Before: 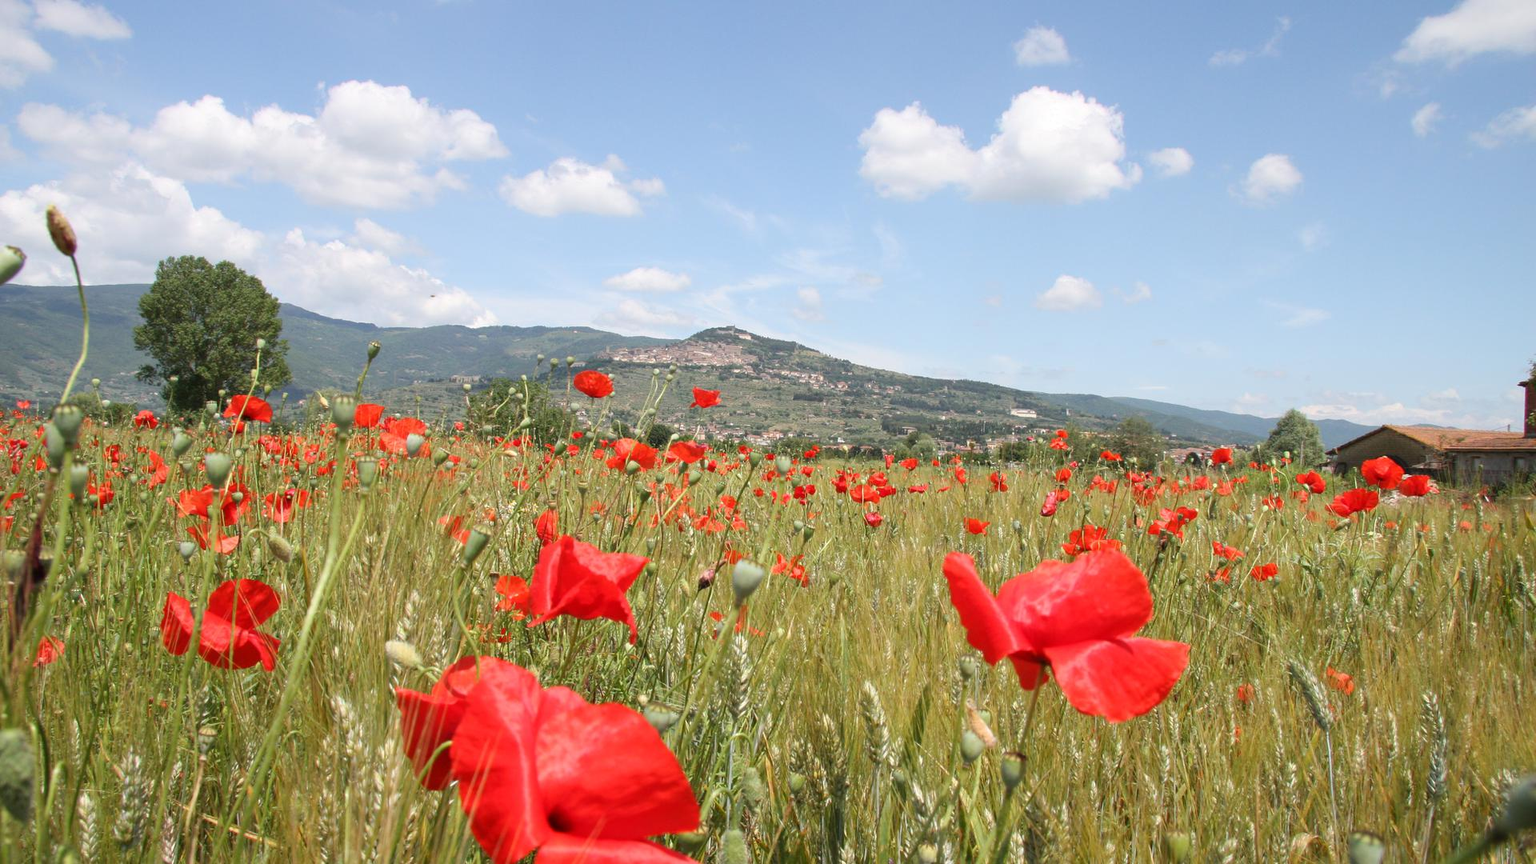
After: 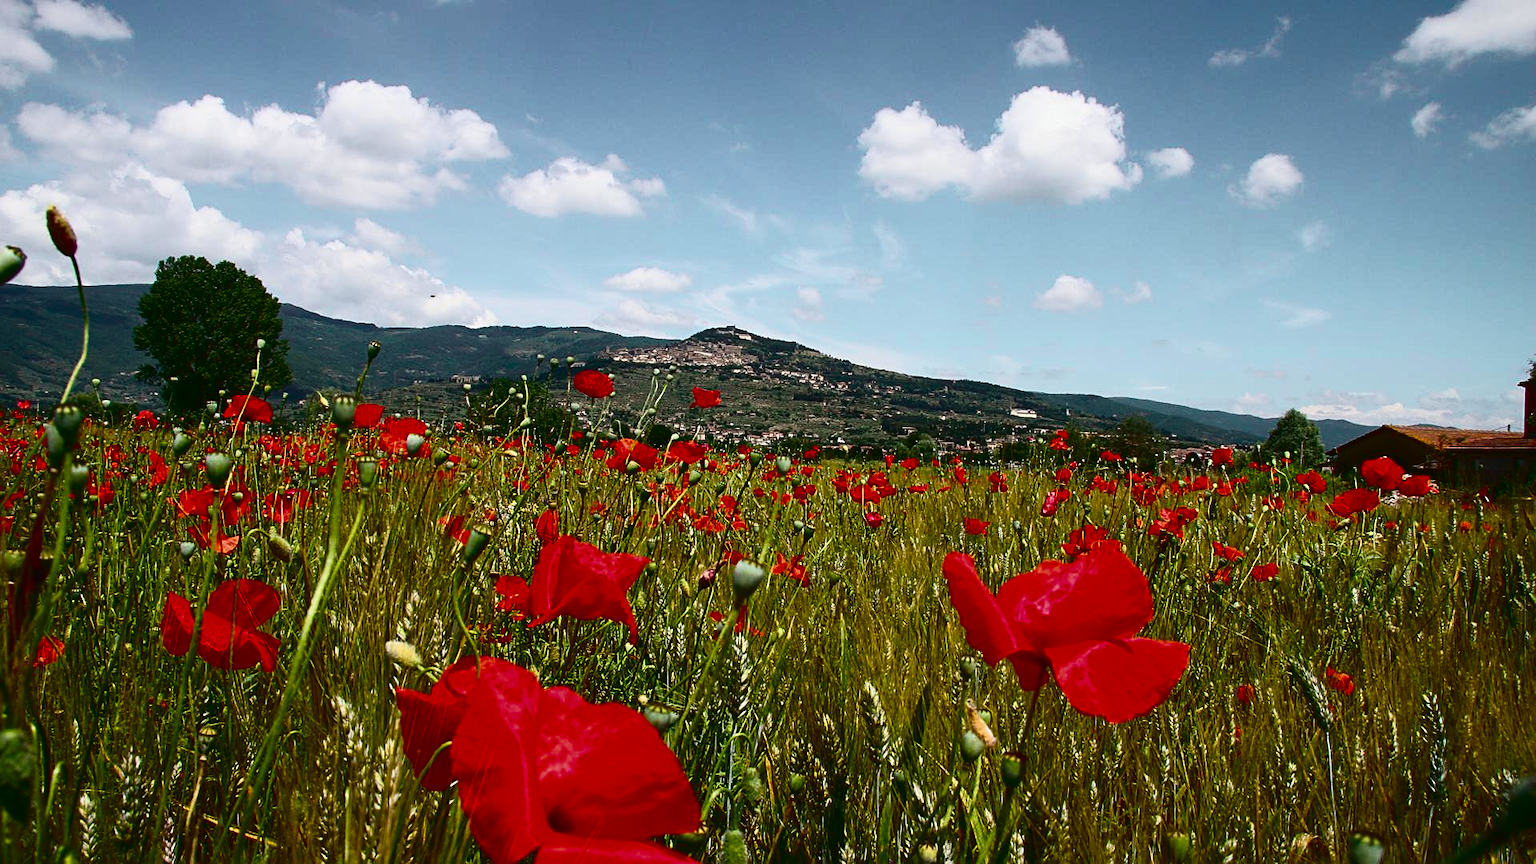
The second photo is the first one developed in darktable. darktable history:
sharpen: on, module defaults
tone curve: curves: ch0 [(0, 0.023) (0.132, 0.075) (0.251, 0.186) (0.463, 0.461) (0.662, 0.757) (0.854, 0.909) (1, 0.973)]; ch1 [(0, 0) (0.447, 0.411) (0.483, 0.469) (0.498, 0.496) (0.518, 0.514) (0.561, 0.579) (0.604, 0.645) (0.669, 0.73) (0.819, 0.93) (1, 1)]; ch2 [(0, 0) (0.307, 0.315) (0.425, 0.438) (0.483, 0.477) (0.503, 0.503) (0.526, 0.534) (0.567, 0.569) (0.617, 0.674) (0.703, 0.797) (0.985, 0.966)], color space Lab, independent channels
contrast brightness saturation: brightness -0.52
